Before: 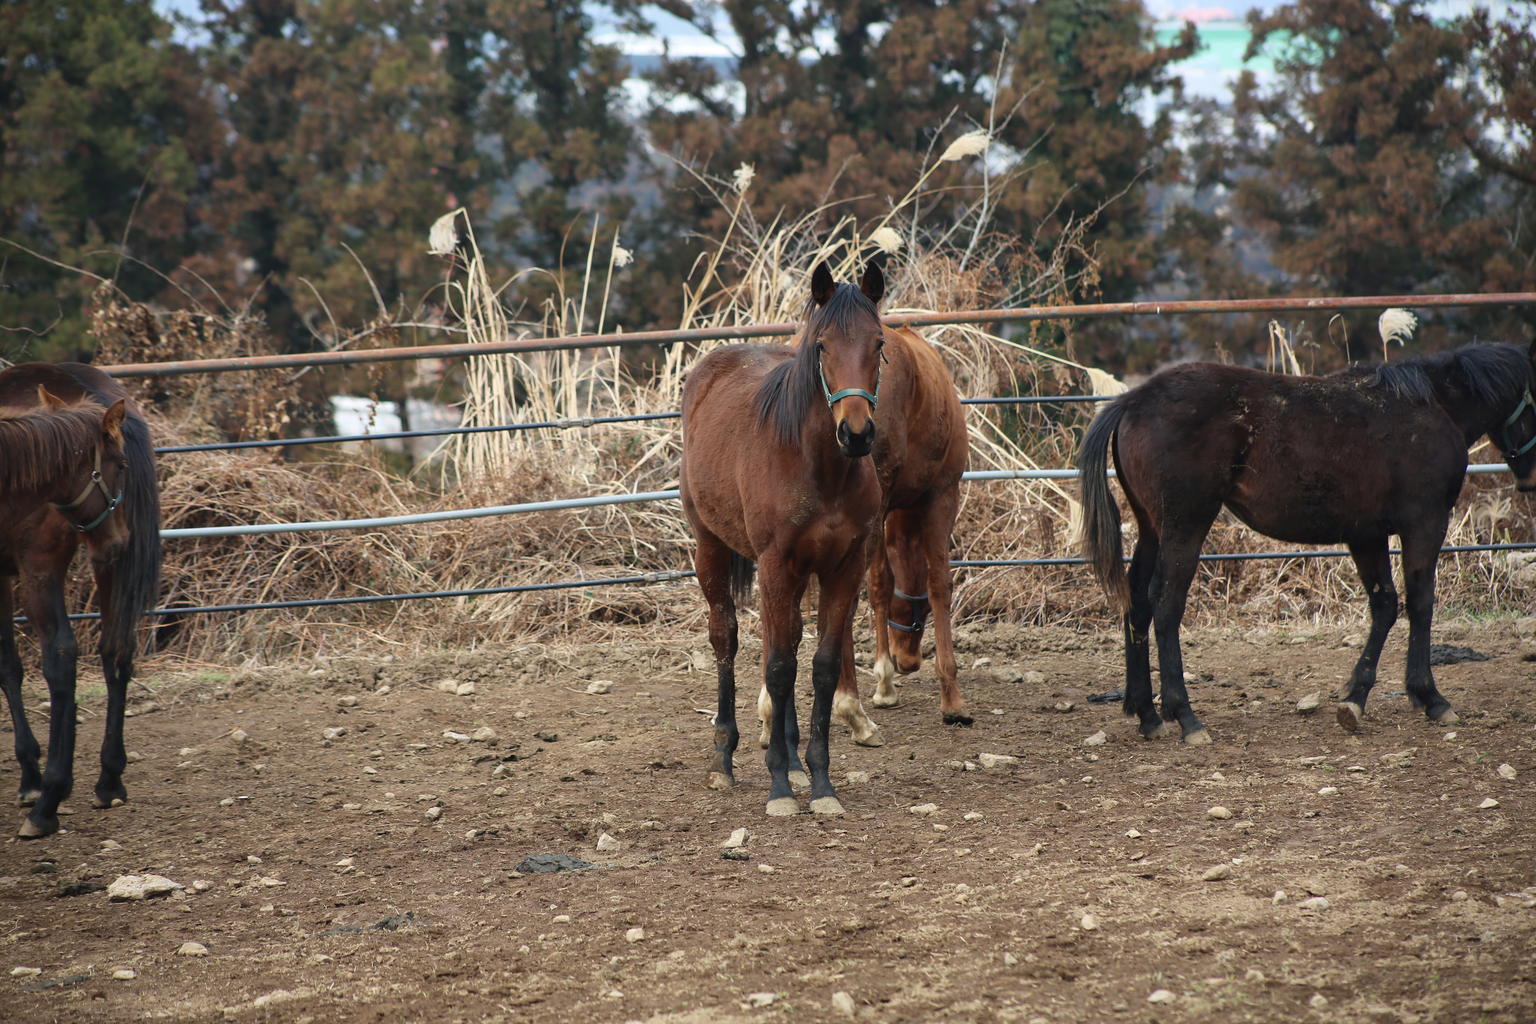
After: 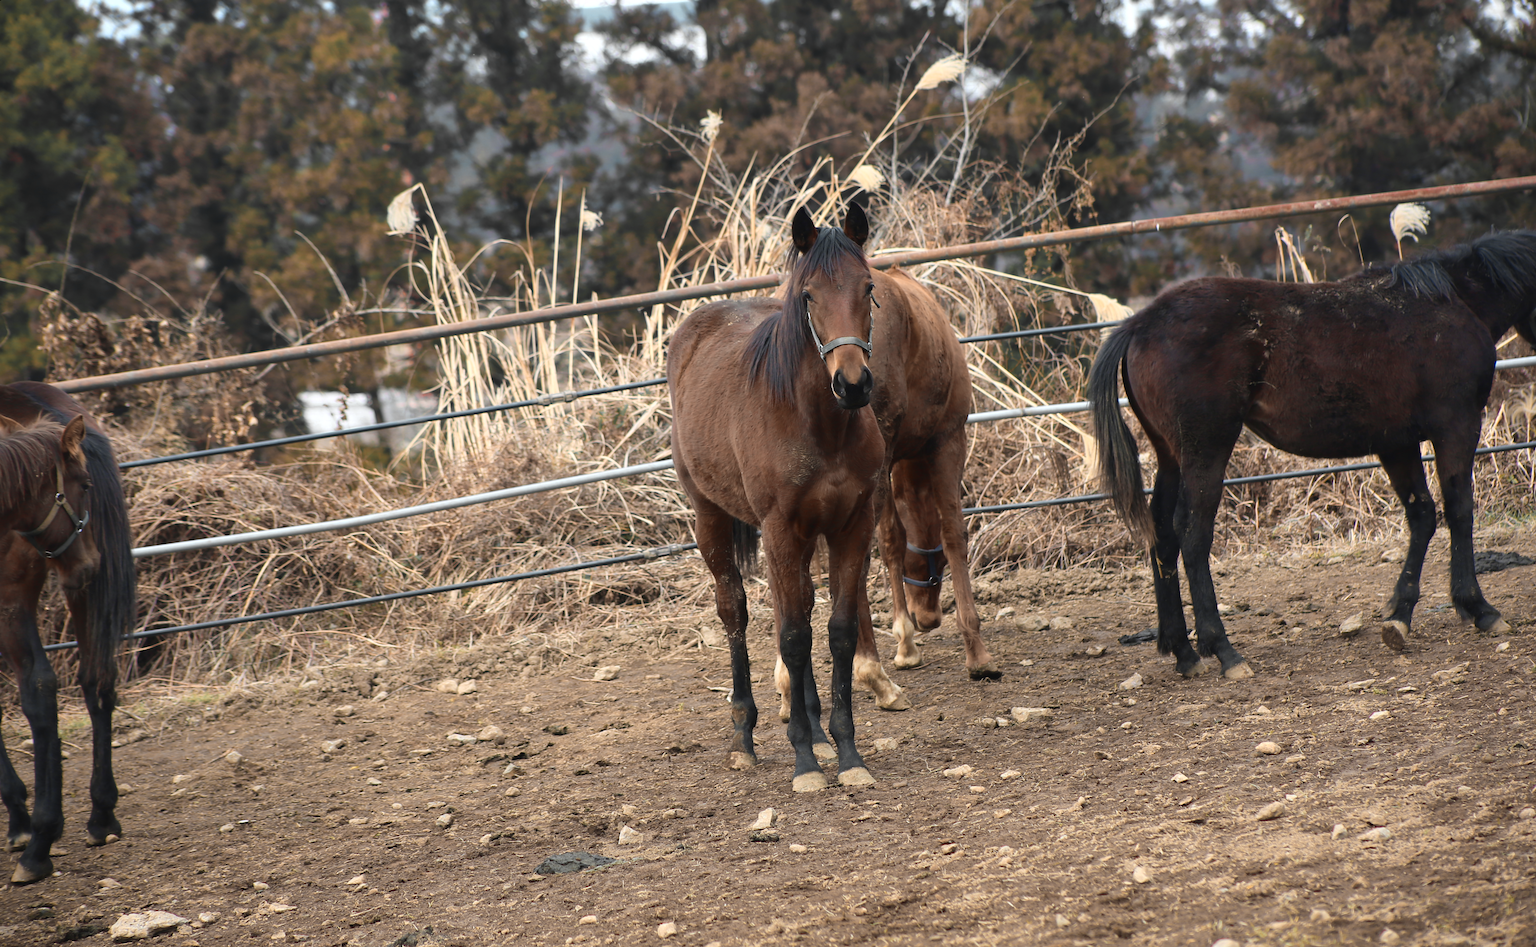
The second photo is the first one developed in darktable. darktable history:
color zones: curves: ch0 [(0.009, 0.528) (0.136, 0.6) (0.255, 0.586) (0.39, 0.528) (0.522, 0.584) (0.686, 0.736) (0.849, 0.561)]; ch1 [(0.045, 0.781) (0.14, 0.416) (0.257, 0.695) (0.442, 0.032) (0.738, 0.338) (0.818, 0.632) (0.891, 0.741) (1, 0.704)]; ch2 [(0, 0.667) (0.141, 0.52) (0.26, 0.37) (0.474, 0.432) (0.743, 0.286)]
rotate and perspective: rotation -5°, crop left 0.05, crop right 0.952, crop top 0.11, crop bottom 0.89
